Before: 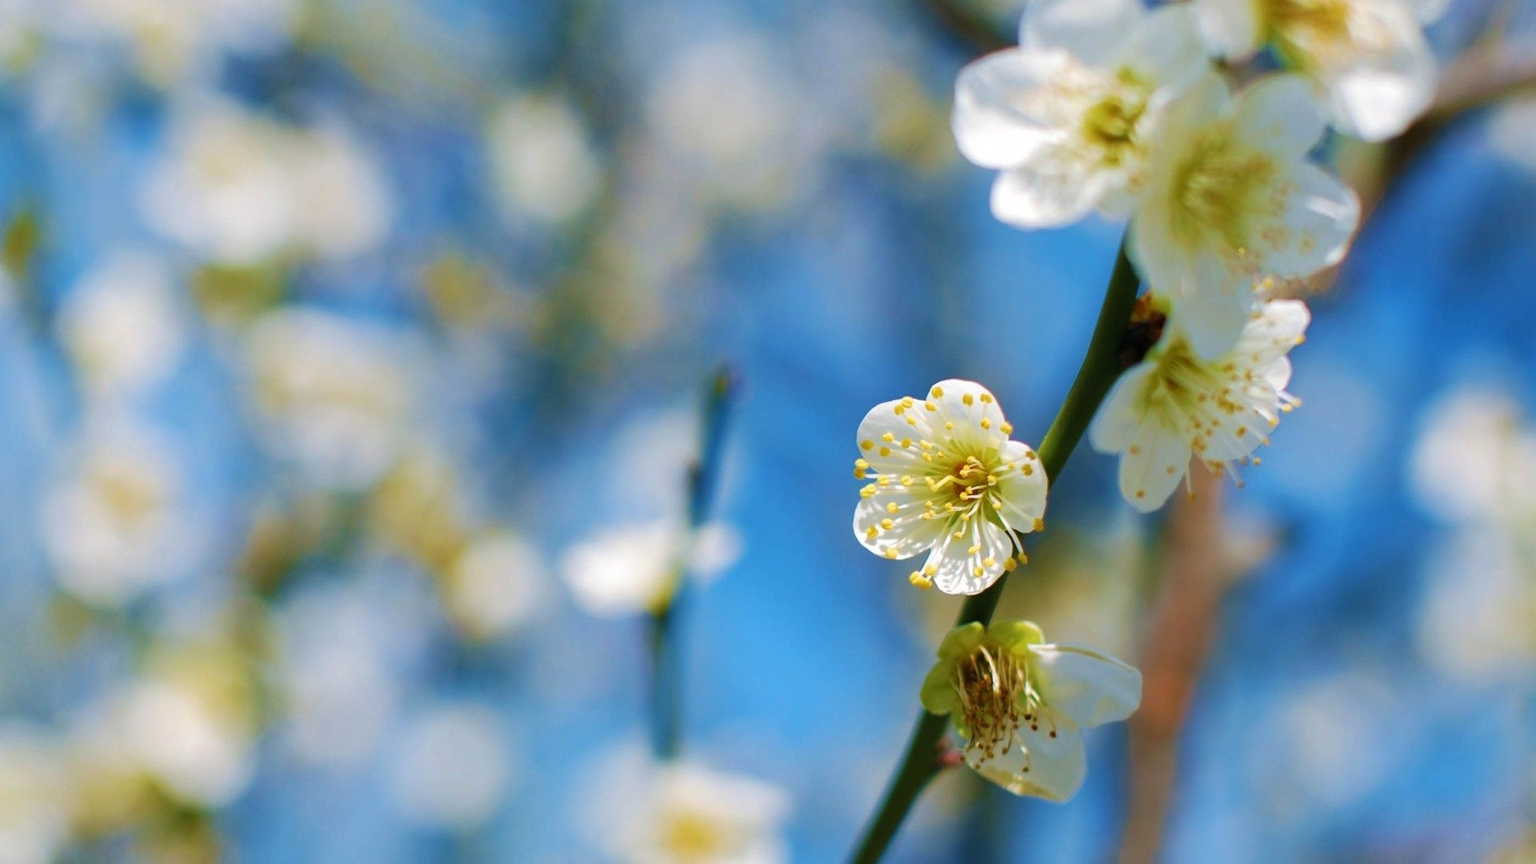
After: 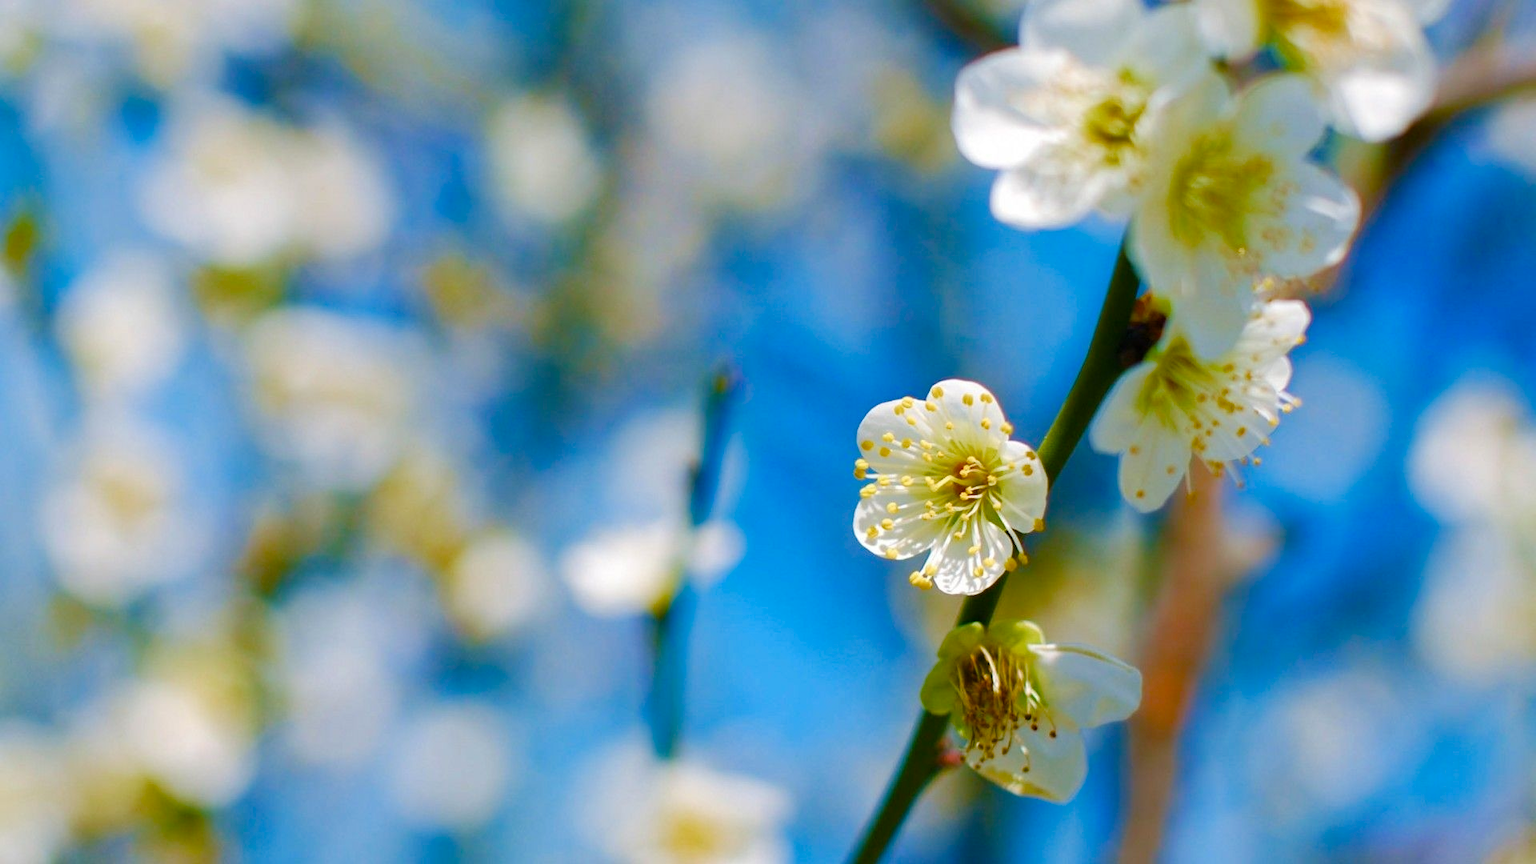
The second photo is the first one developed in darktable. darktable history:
color balance rgb: perceptual saturation grading › global saturation 0.892%, perceptual saturation grading › highlights -17.456%, perceptual saturation grading › mid-tones 33.24%, perceptual saturation grading › shadows 50.469%, global vibrance 20%
